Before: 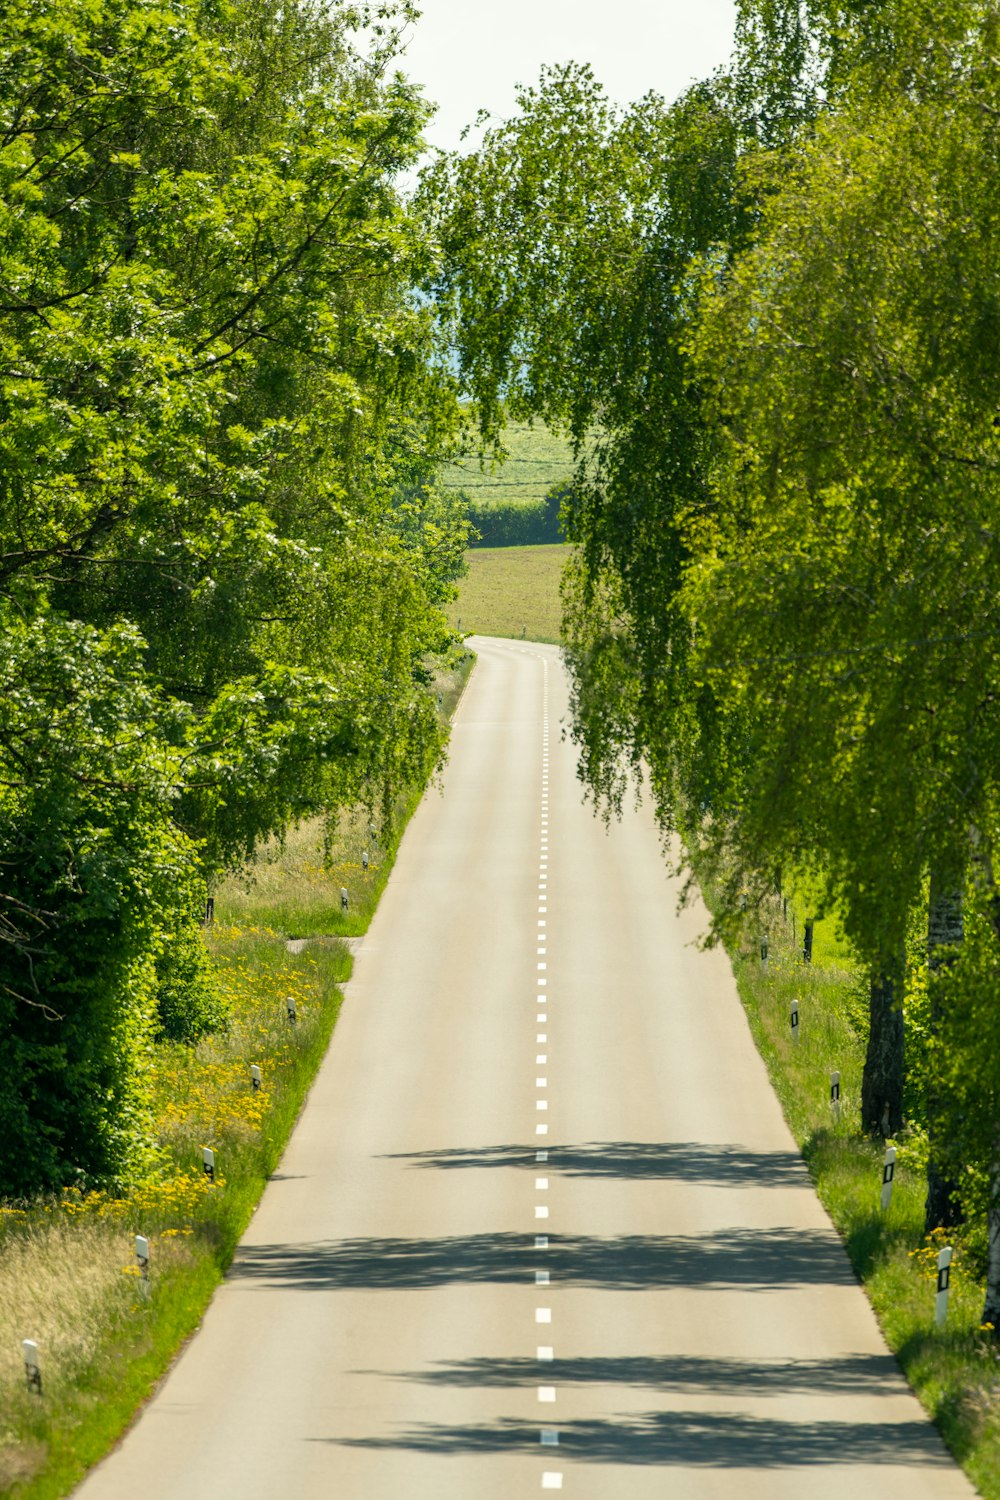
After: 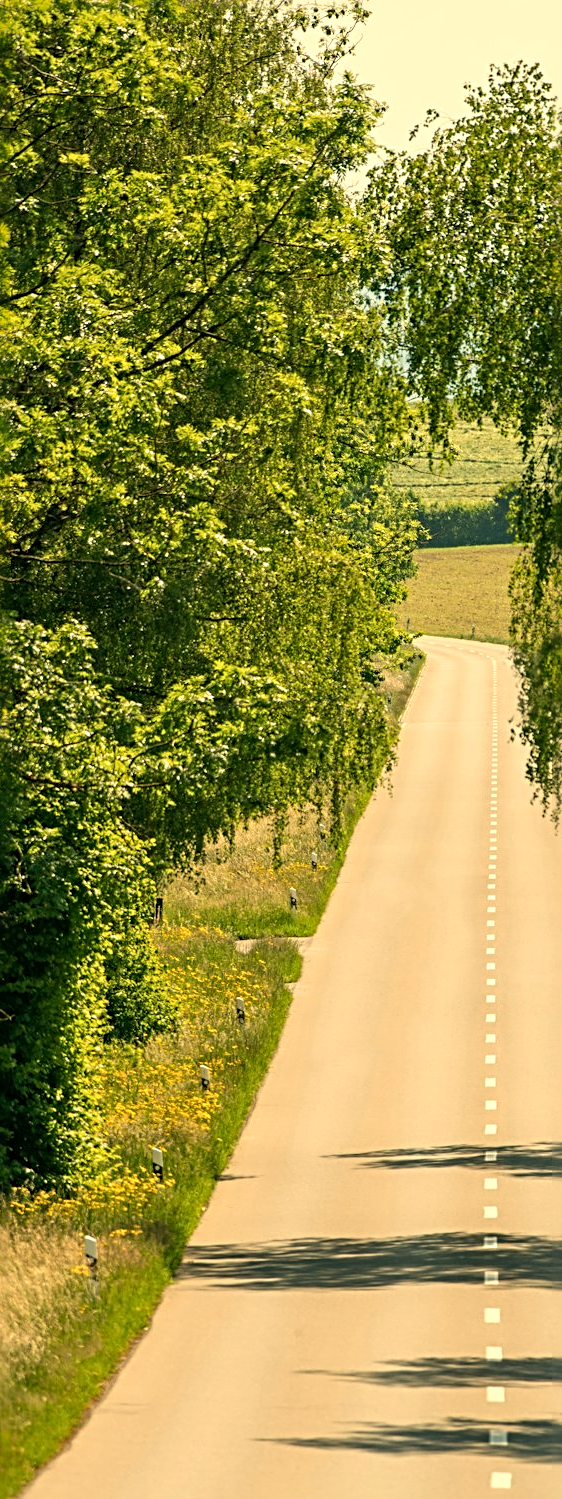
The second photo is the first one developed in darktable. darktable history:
white balance: red 1.138, green 0.996, blue 0.812
sharpen: radius 4
crop: left 5.114%, right 38.589%
